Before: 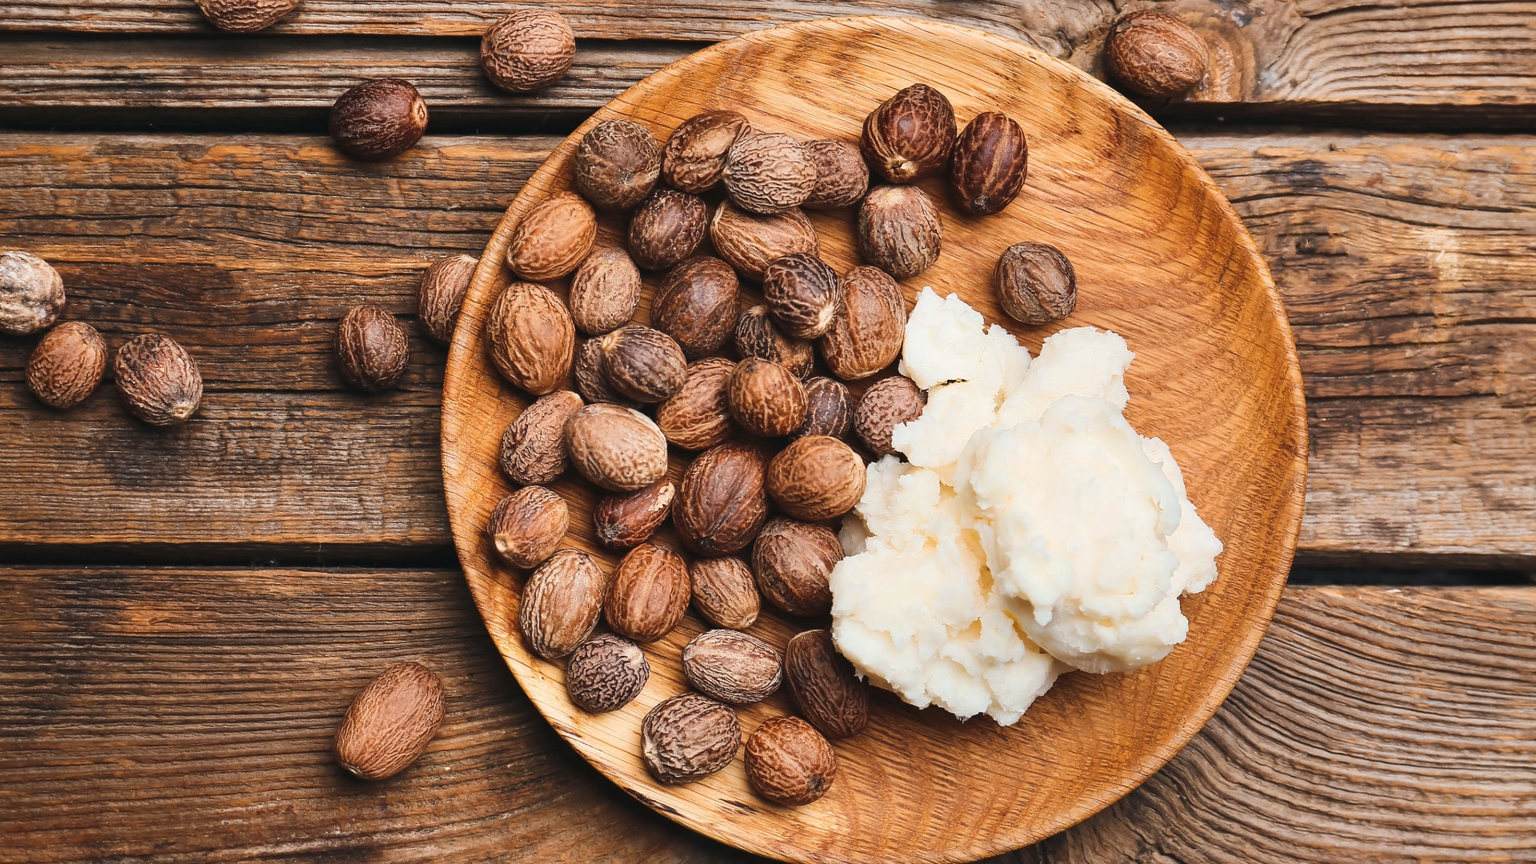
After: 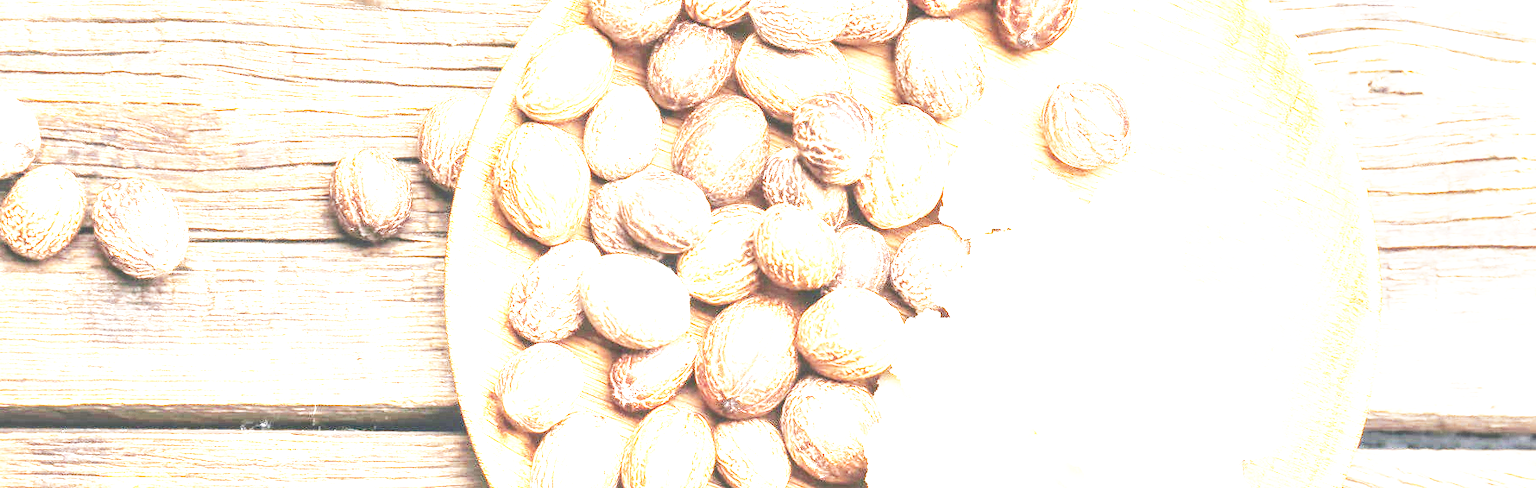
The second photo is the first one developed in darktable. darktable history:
exposure: black level correction 0, exposure 3.918 EV, compensate highlight preservation false
crop: left 1.828%, top 19.474%, right 5.426%, bottom 28.041%
tone equalizer: on, module defaults
base curve: curves: ch0 [(0, 0) (0.012, 0.01) (0.073, 0.168) (0.31, 0.711) (0.645, 0.957) (1, 1)], preserve colors none
local contrast: detail 160%
